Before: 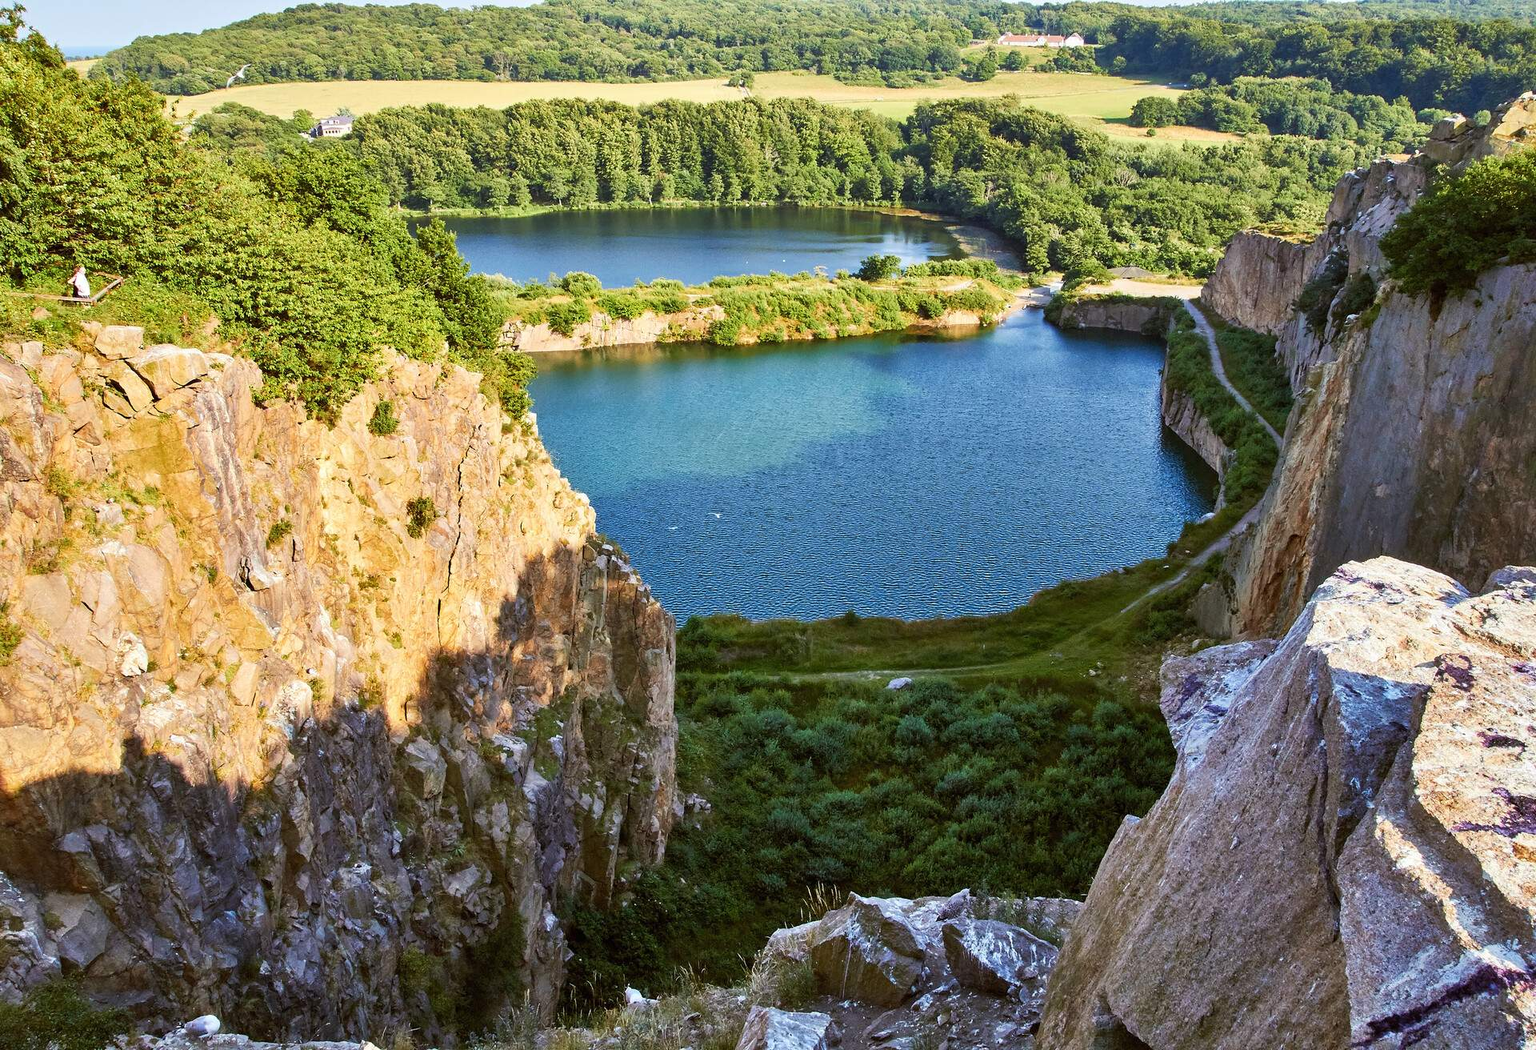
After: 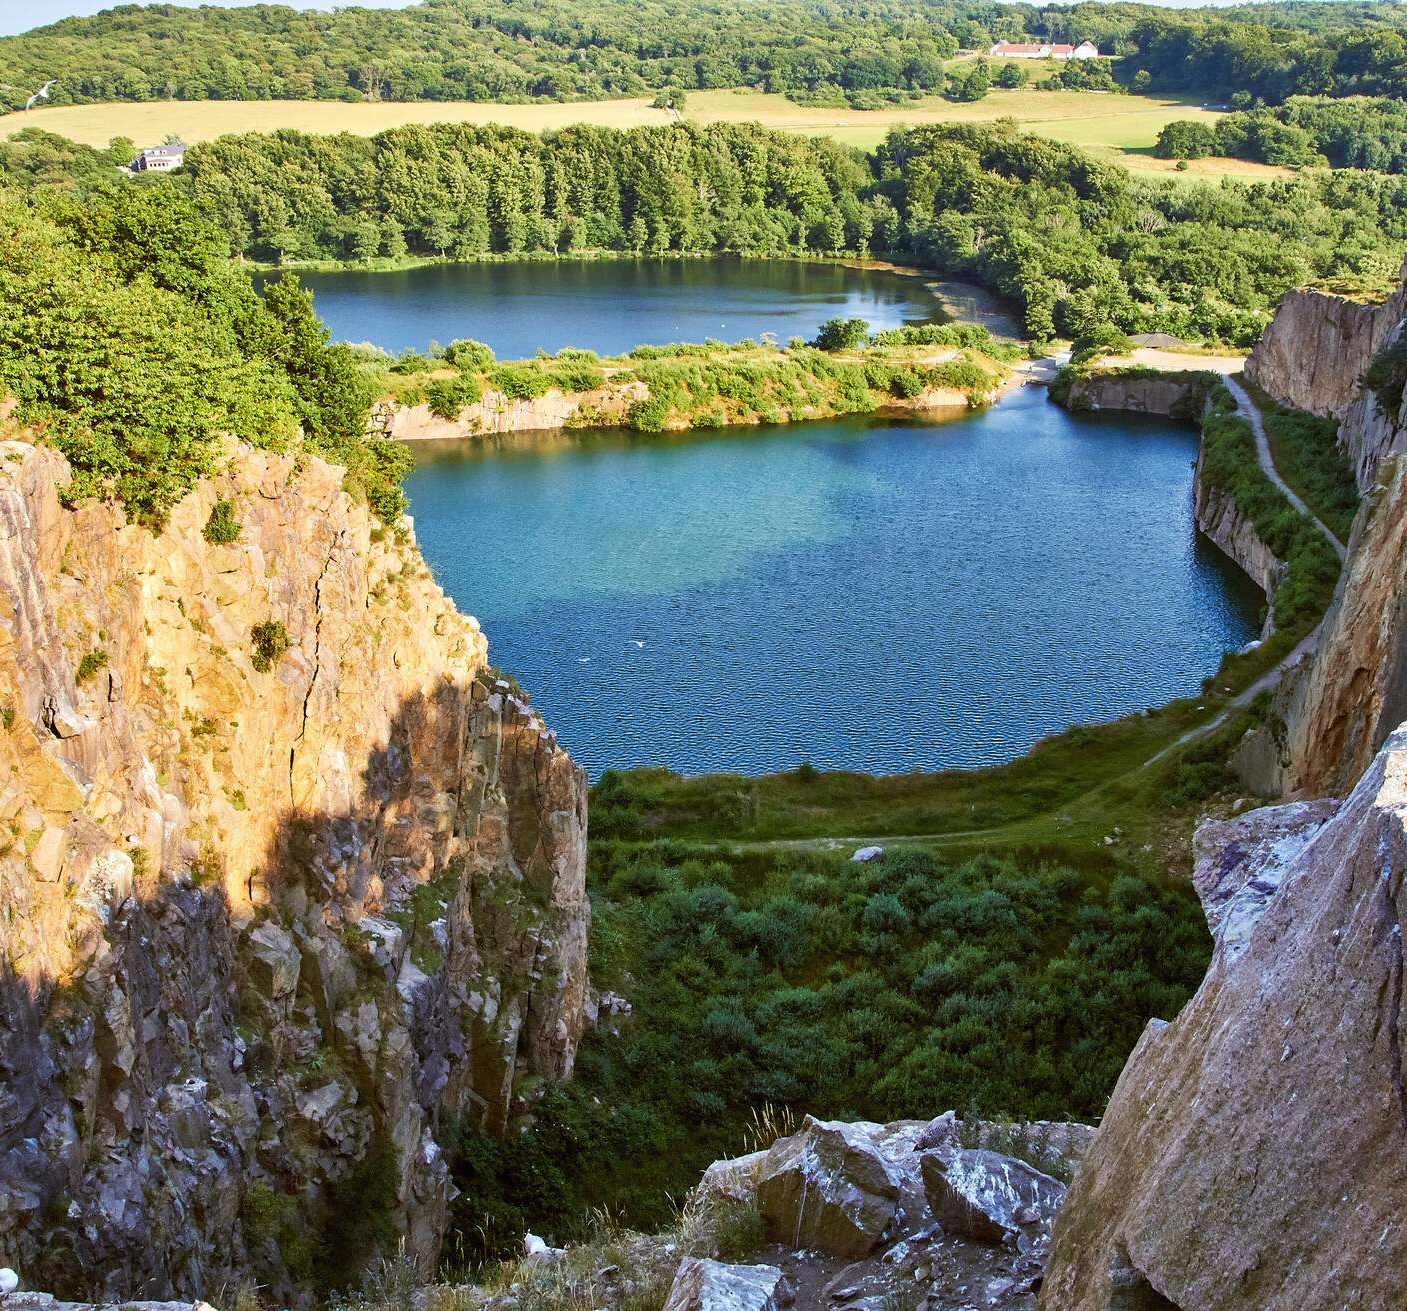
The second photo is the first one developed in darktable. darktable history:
crop: left 13.432%, top 0%, right 13.264%
